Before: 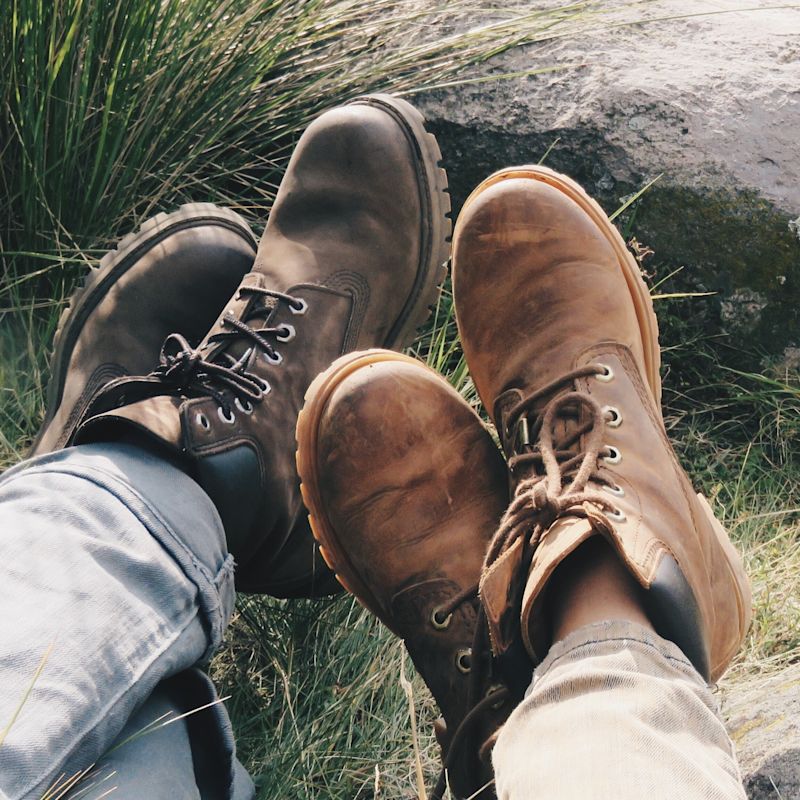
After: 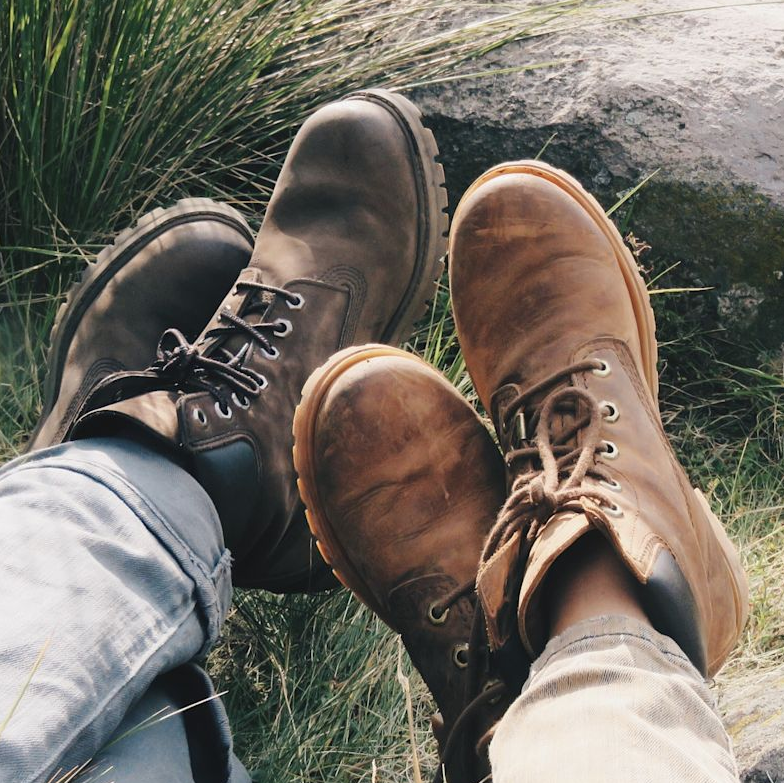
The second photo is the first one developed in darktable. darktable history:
crop: left 0.475%, top 0.684%, right 0.143%, bottom 0.85%
